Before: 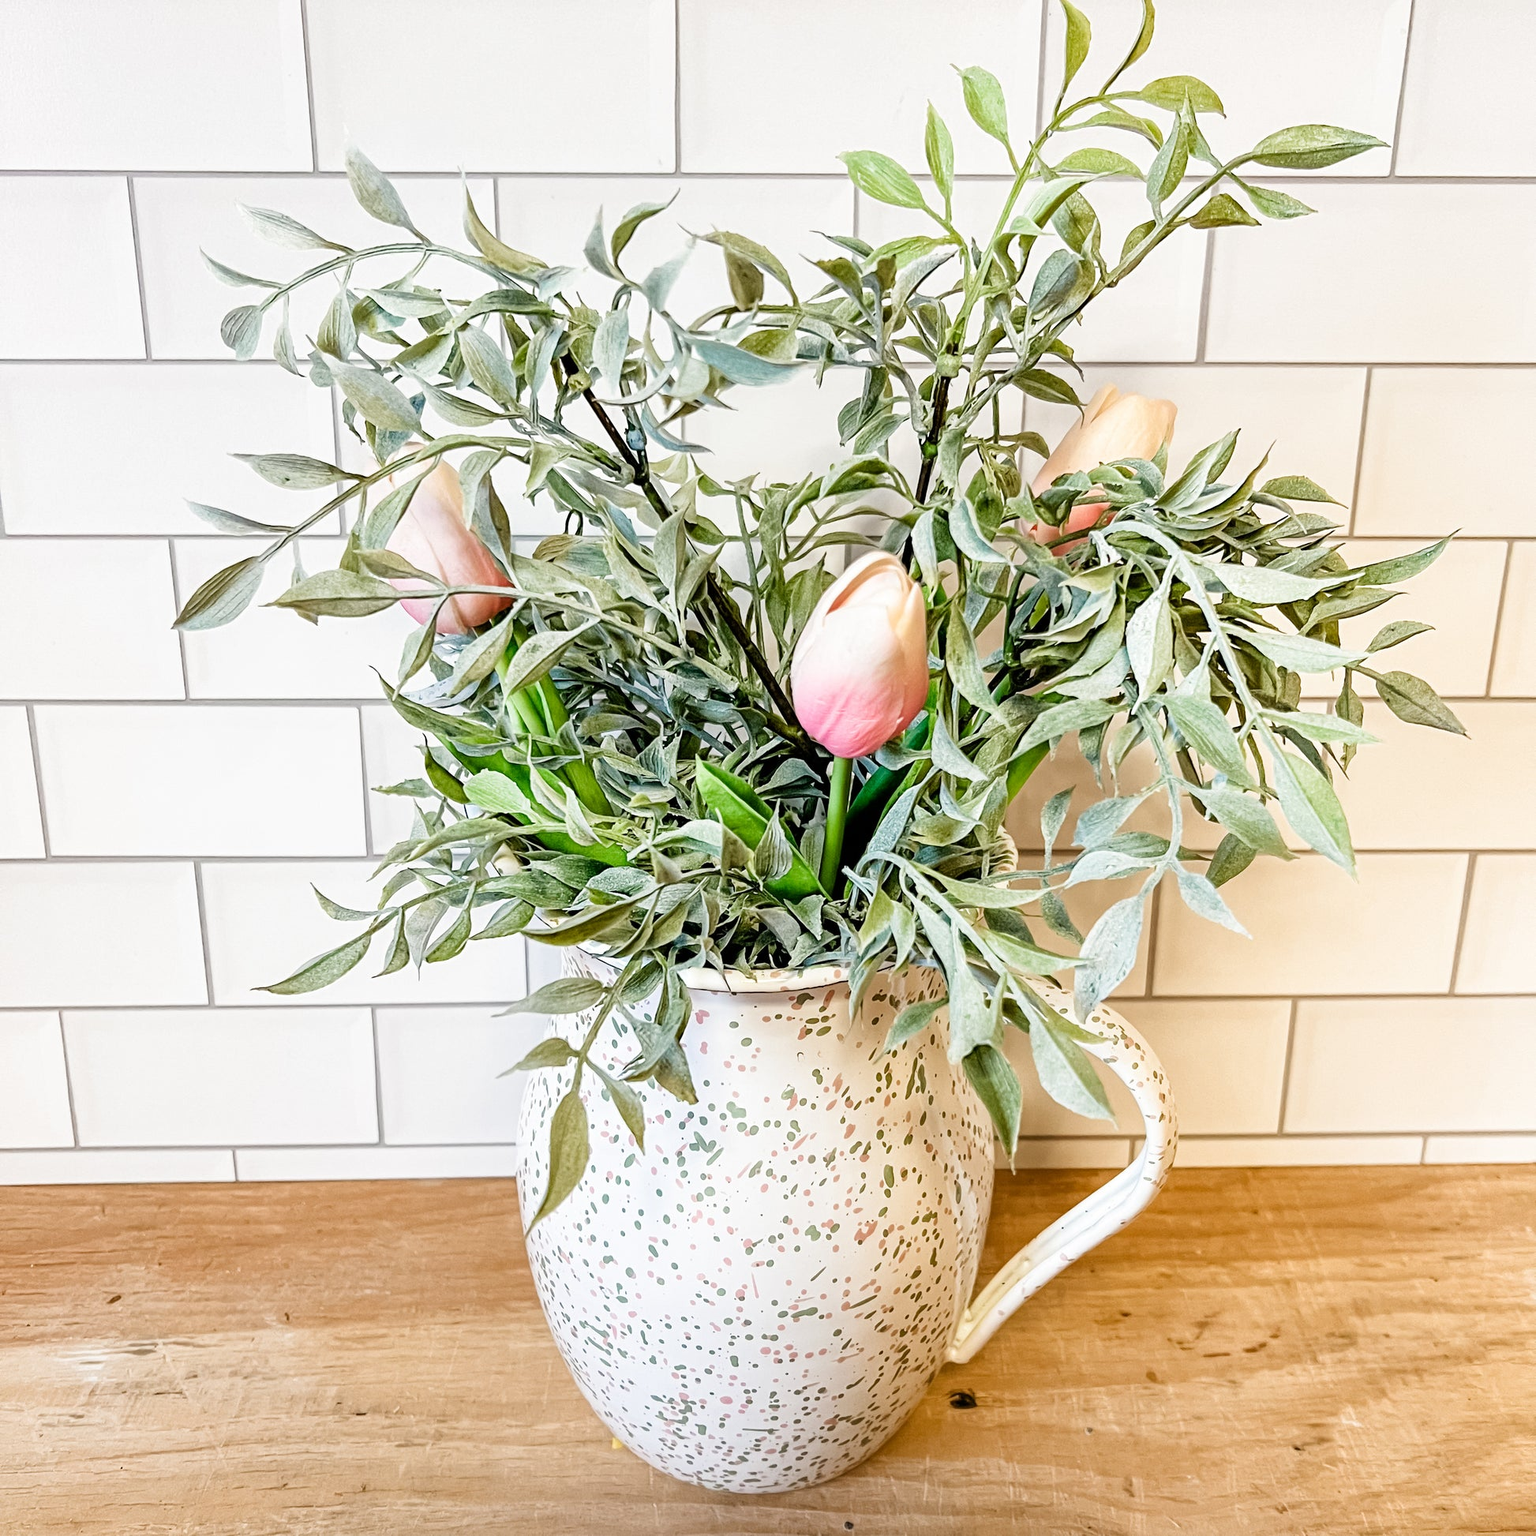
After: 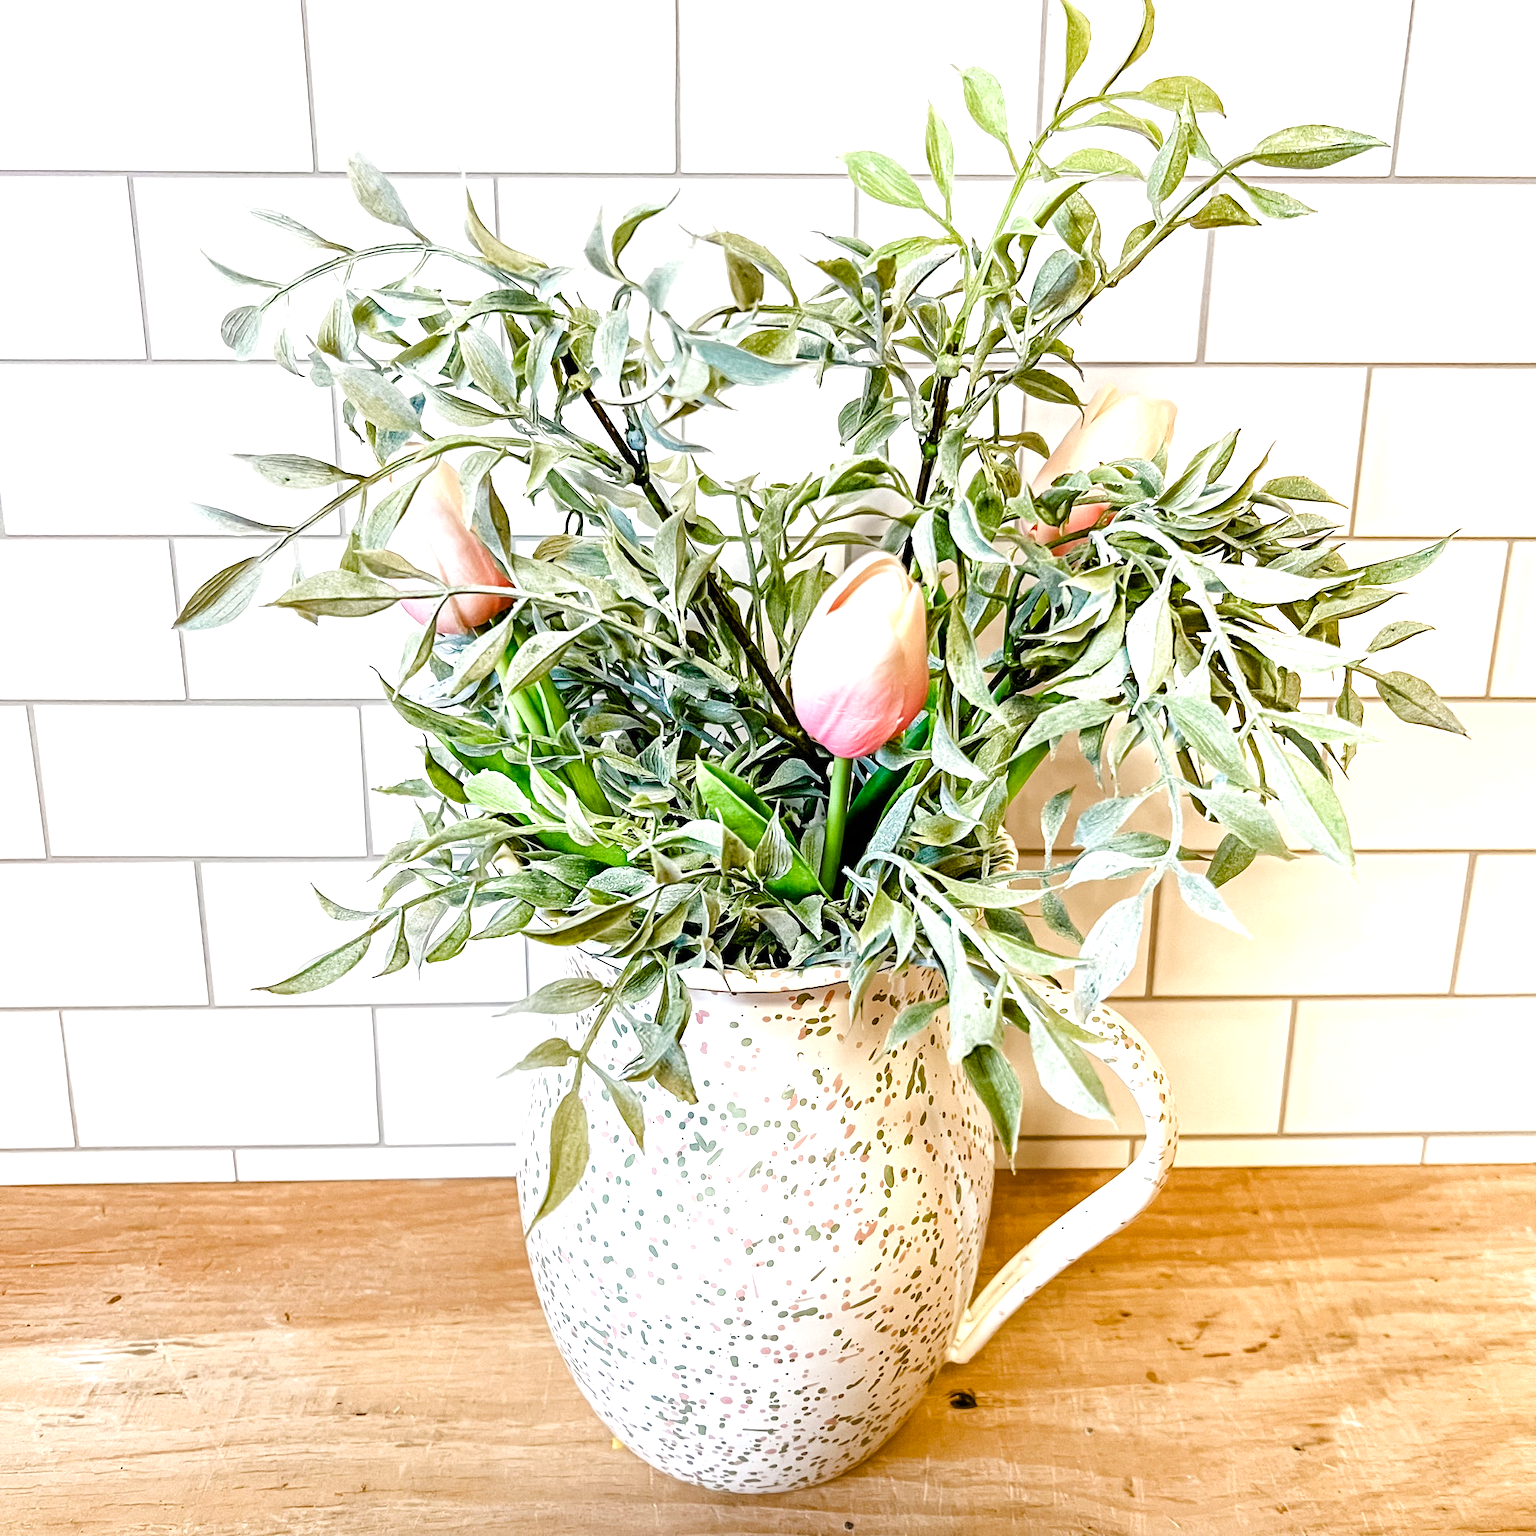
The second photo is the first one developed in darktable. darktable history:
color balance rgb: linear chroma grading › shadows 31.304%, linear chroma grading › global chroma -1.969%, linear chroma grading › mid-tones 3.986%, perceptual saturation grading › global saturation 0.949%, perceptual saturation grading › highlights -19.932%, perceptual saturation grading › shadows 19.84%, perceptual brilliance grading › global brilliance 11.927%, global vibrance 12.221%
